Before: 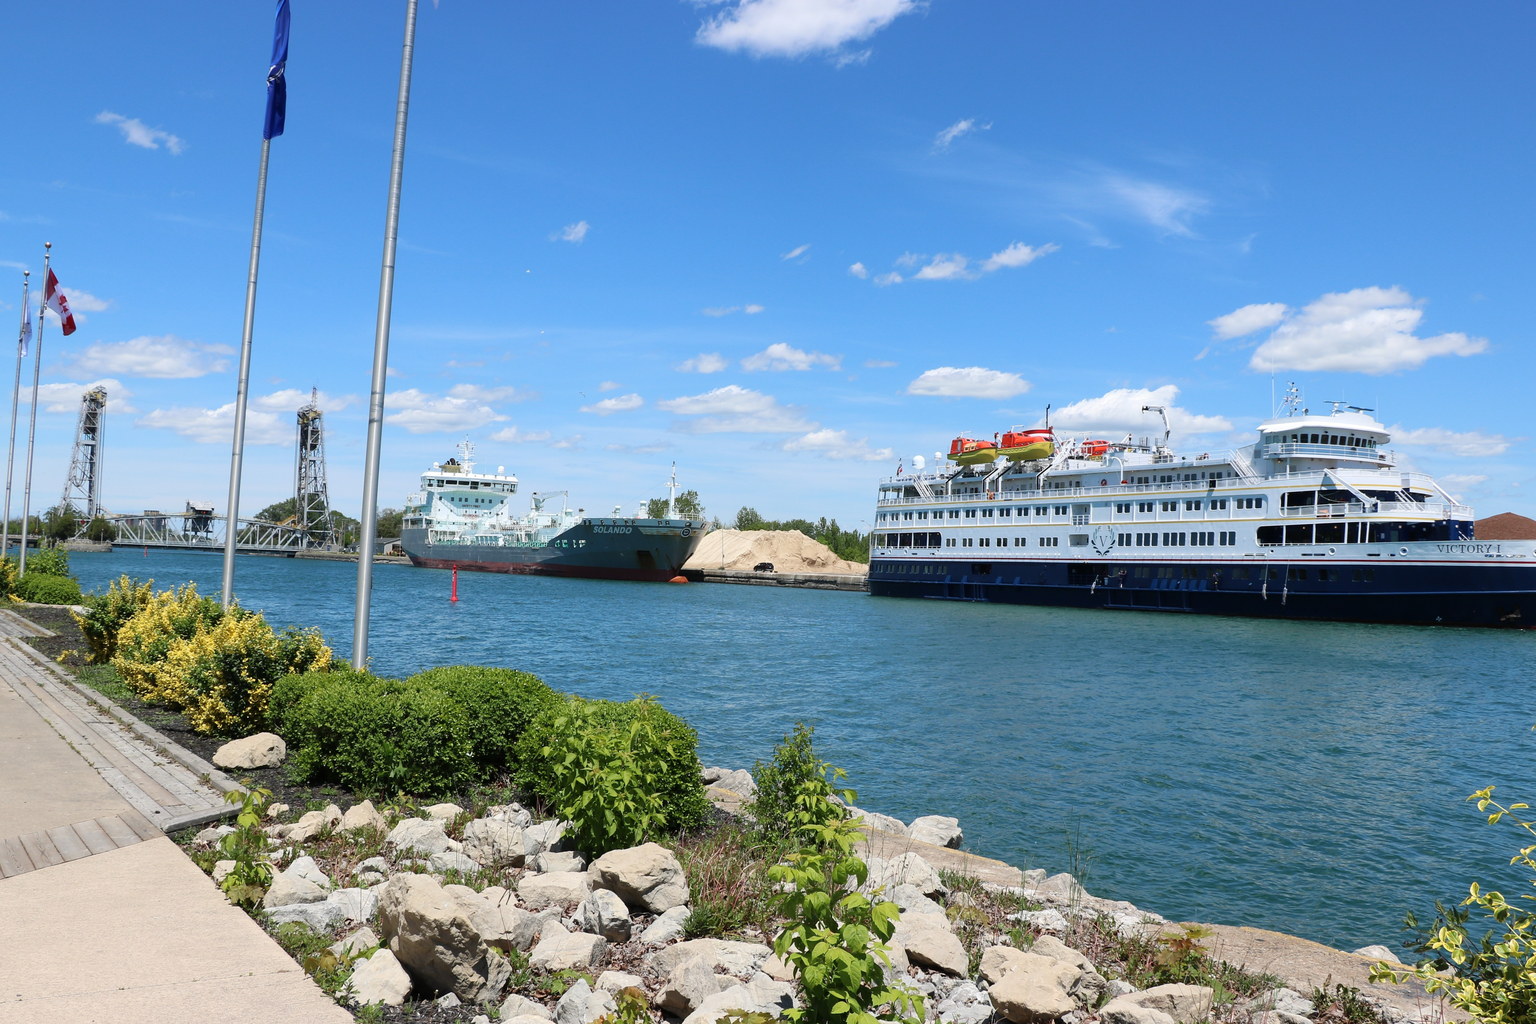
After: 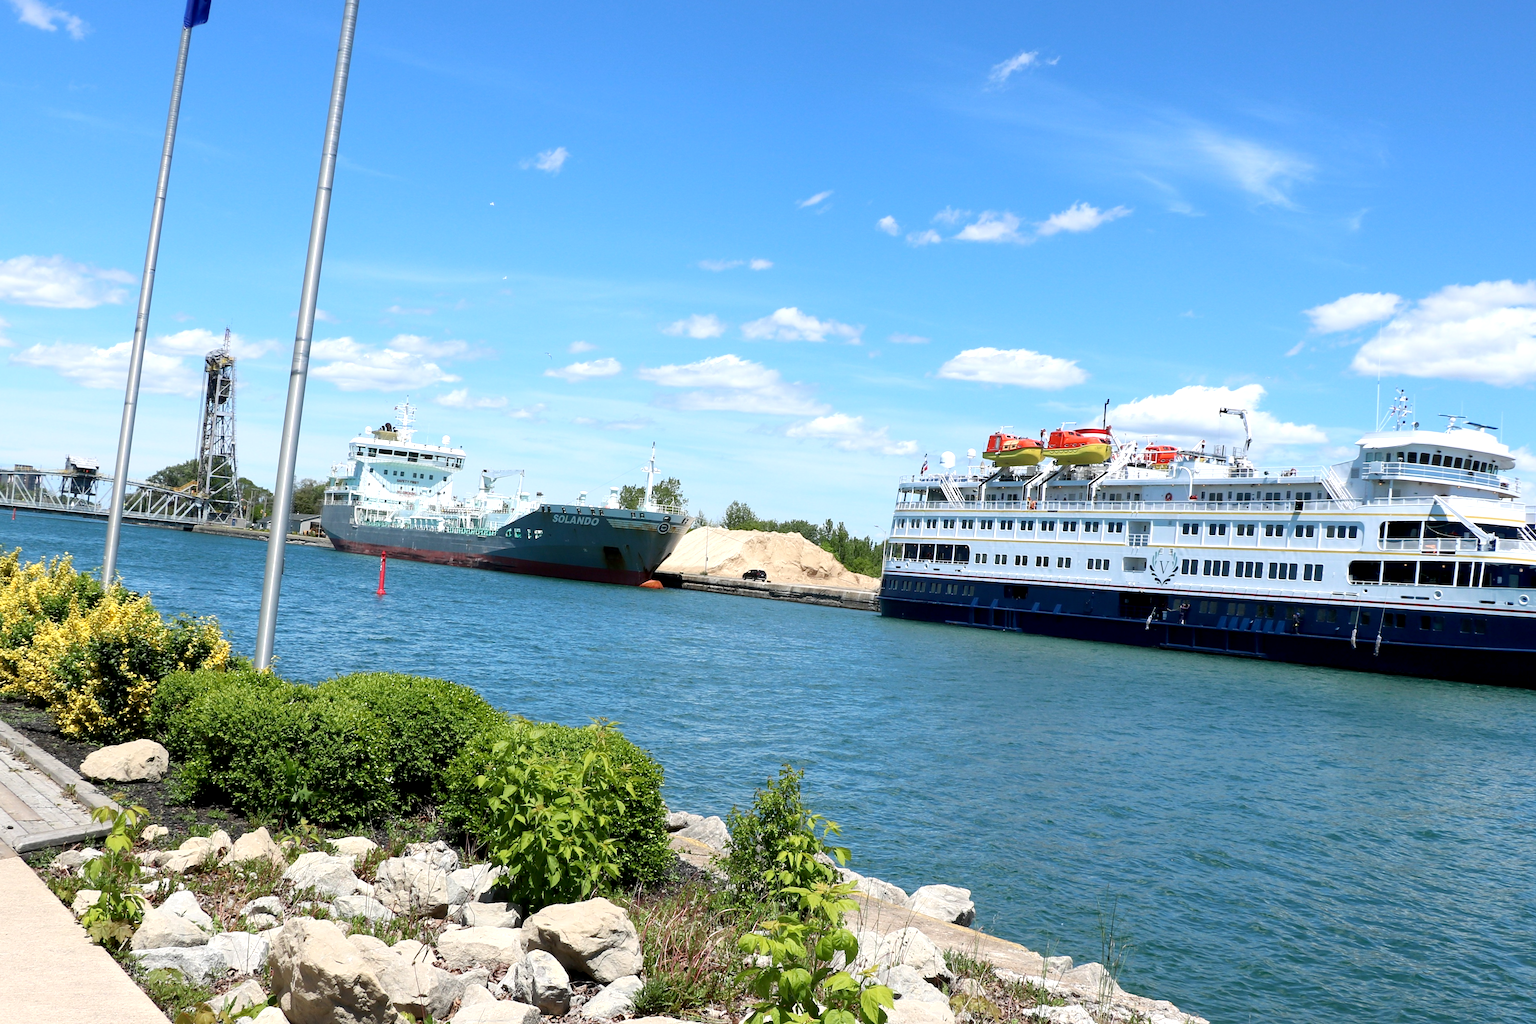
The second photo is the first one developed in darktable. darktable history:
exposure: black level correction 0.005, exposure 0.417 EV, compensate highlight preservation false
crop and rotate: angle -3.27°, left 5.211%, top 5.211%, right 4.607%, bottom 4.607%
rotate and perspective: automatic cropping original format, crop left 0, crop top 0
